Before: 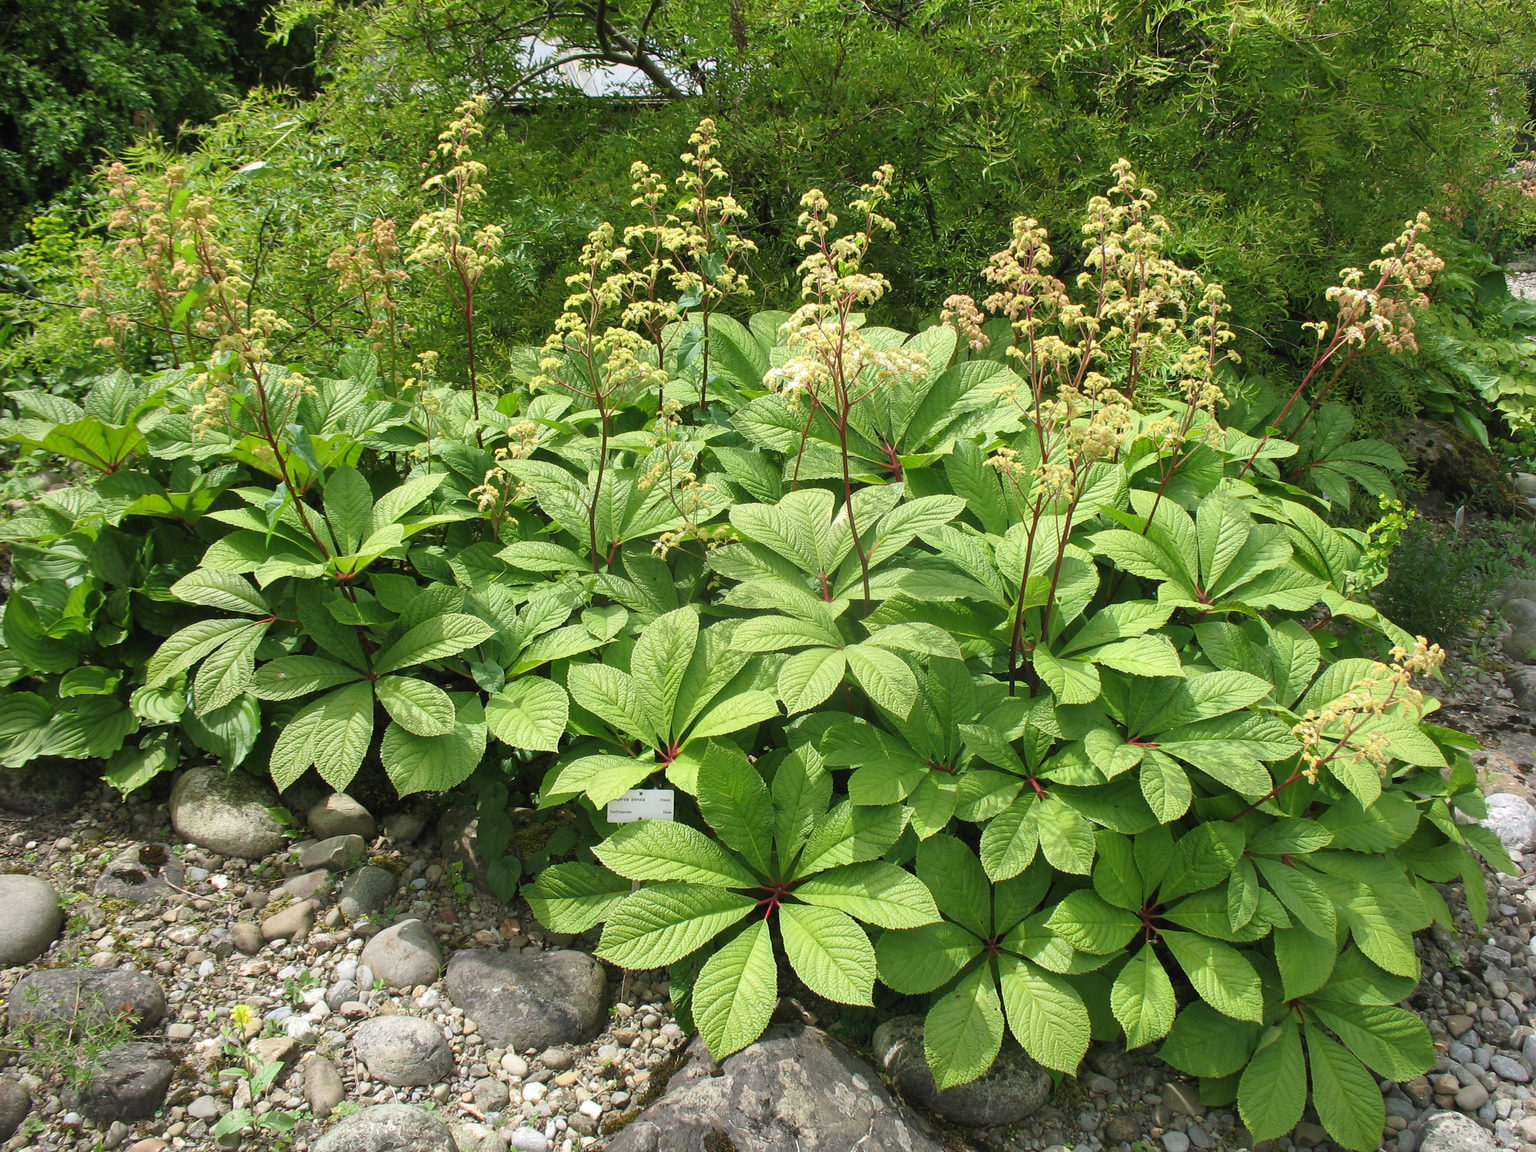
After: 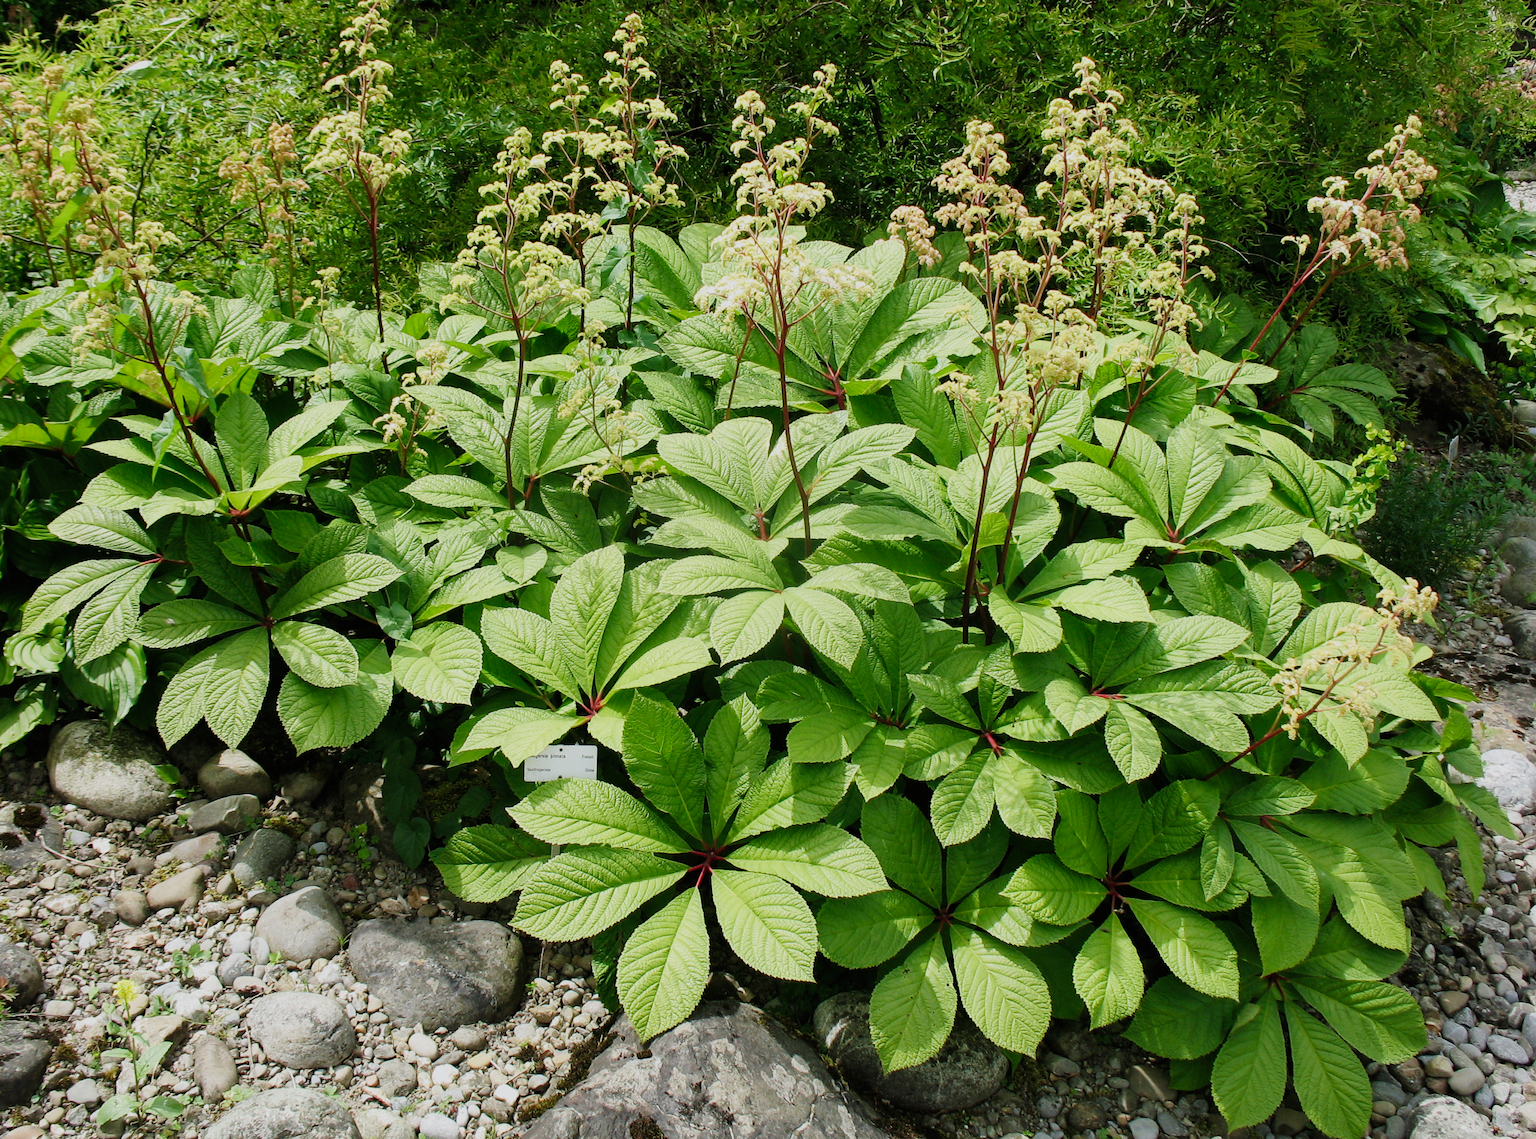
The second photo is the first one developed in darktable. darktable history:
sigmoid: contrast 1.6, skew -0.2, preserve hue 0%, red attenuation 0.1, red rotation 0.035, green attenuation 0.1, green rotation -0.017, blue attenuation 0.15, blue rotation -0.052, base primaries Rec2020
white balance: red 0.988, blue 1.017
crop and rotate: left 8.262%, top 9.226%
